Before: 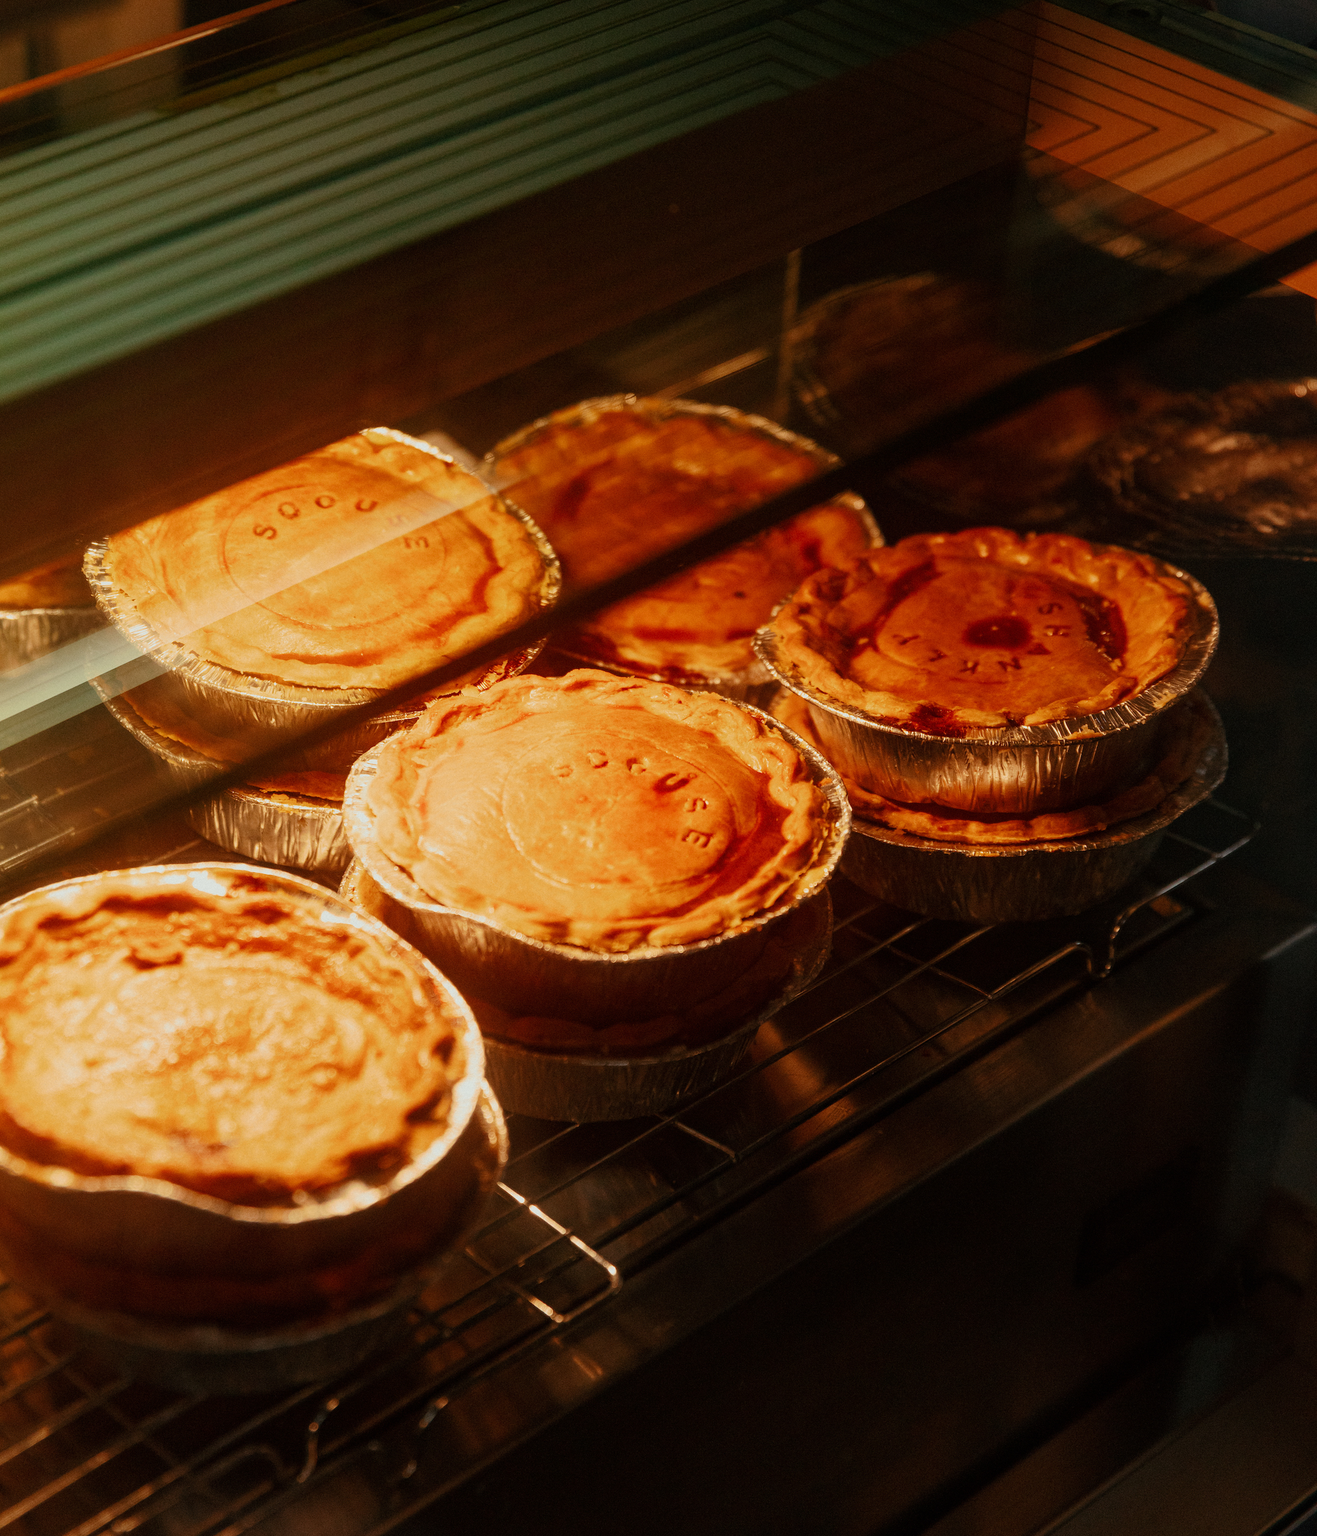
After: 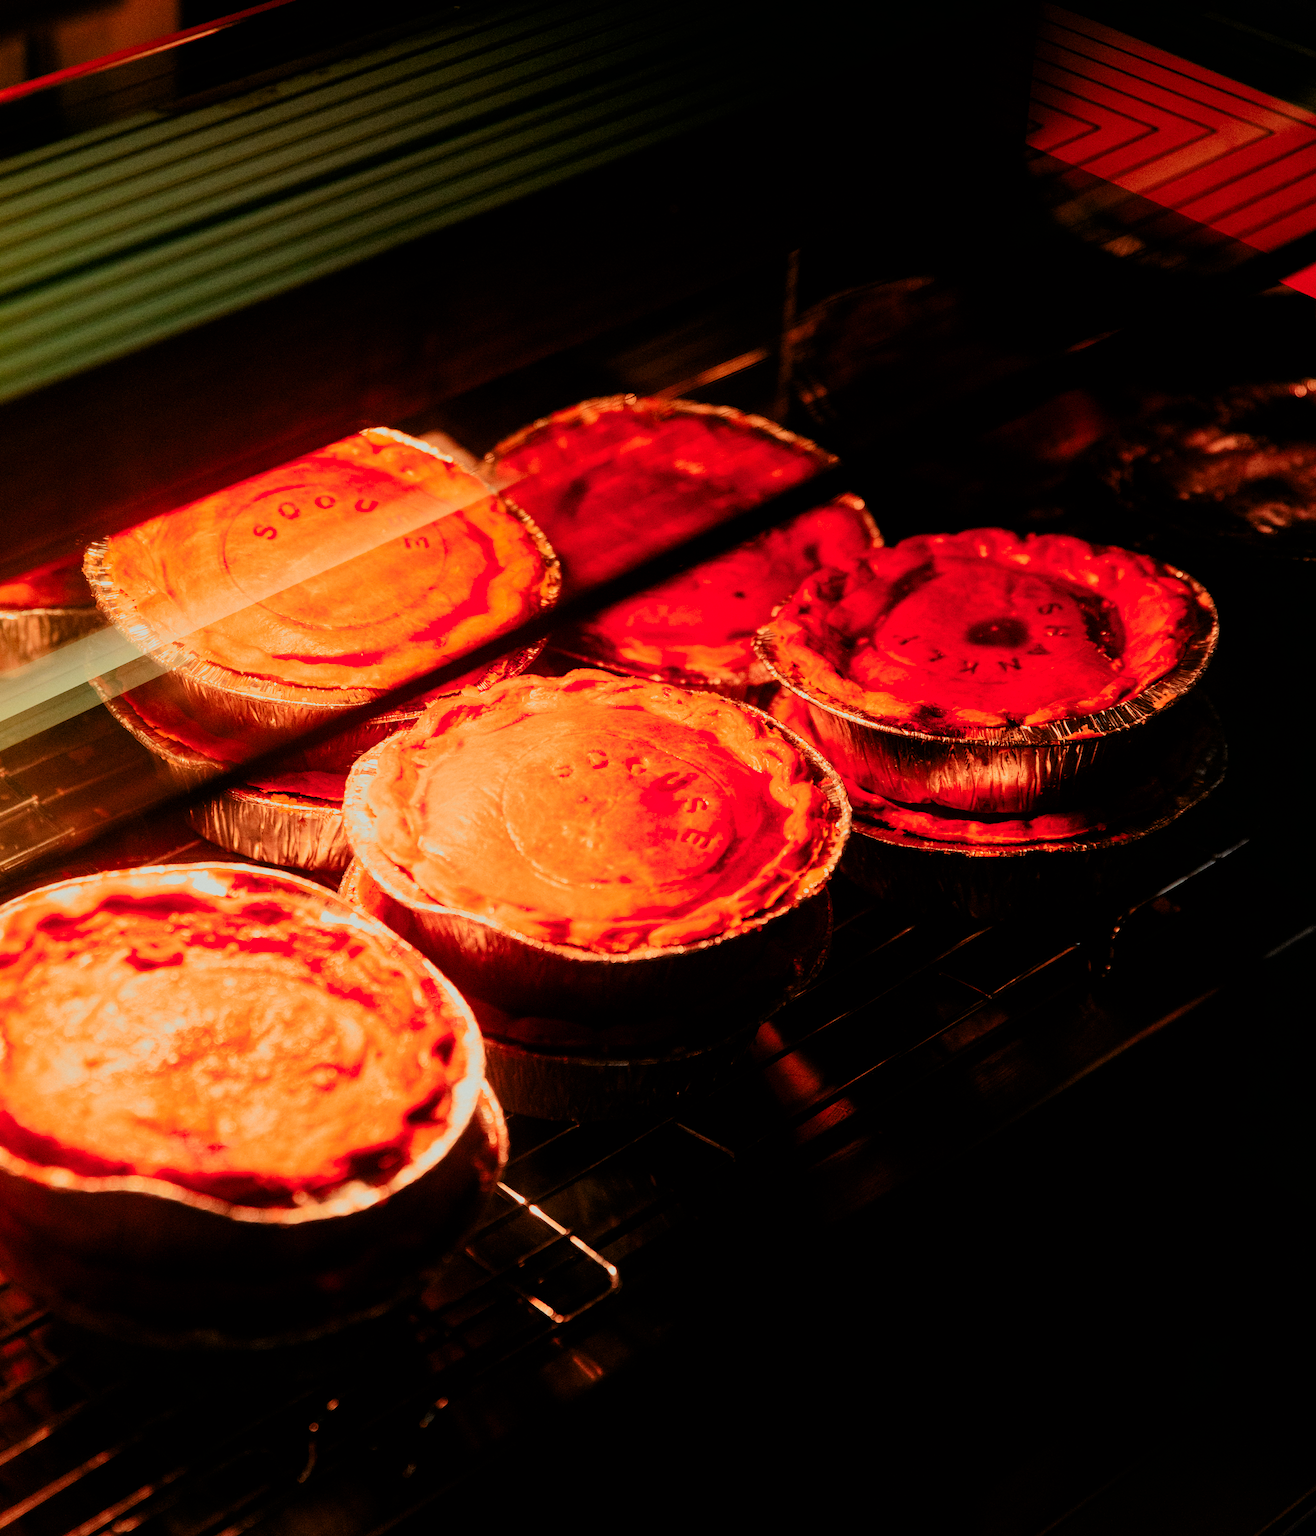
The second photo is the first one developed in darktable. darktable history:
filmic rgb: black relative exposure -4.98 EV, white relative exposure 3.96 EV, hardness 2.88, contrast 1.399
color zones: curves: ch0 [(0.473, 0.374) (0.742, 0.784)]; ch1 [(0.354, 0.737) (0.742, 0.705)]; ch2 [(0.318, 0.421) (0.758, 0.532)]
